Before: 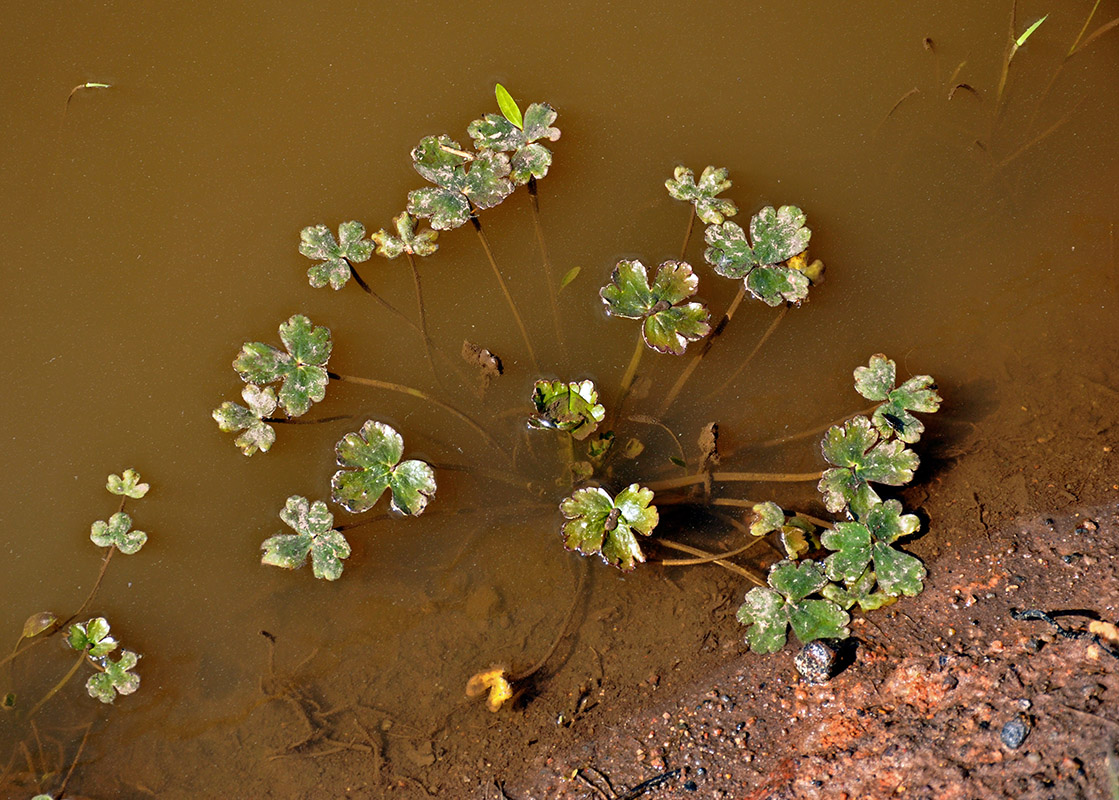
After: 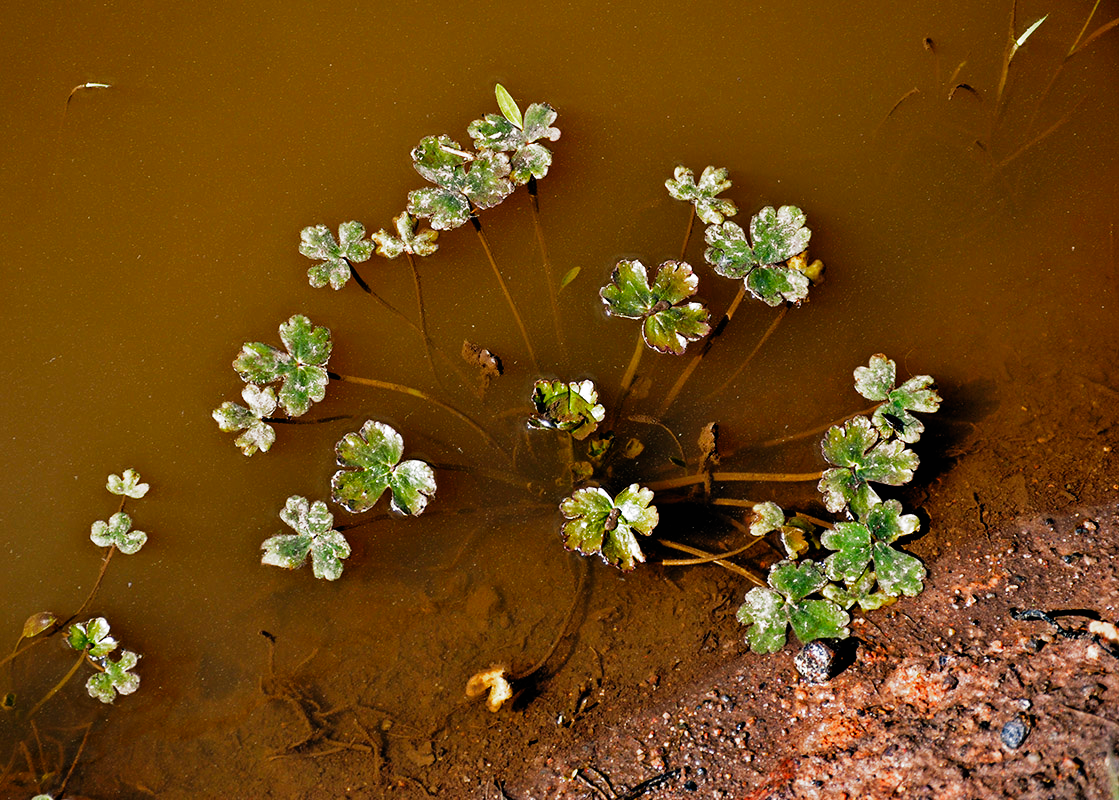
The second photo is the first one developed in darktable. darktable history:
filmic rgb: black relative exposure -6.43 EV, white relative exposure 2.43 EV, threshold 3 EV, hardness 5.27, latitude 0.1%, contrast 1.425, highlights saturation mix 2%, preserve chrominance no, color science v5 (2021), contrast in shadows safe, contrast in highlights safe, enable highlight reconstruction true
